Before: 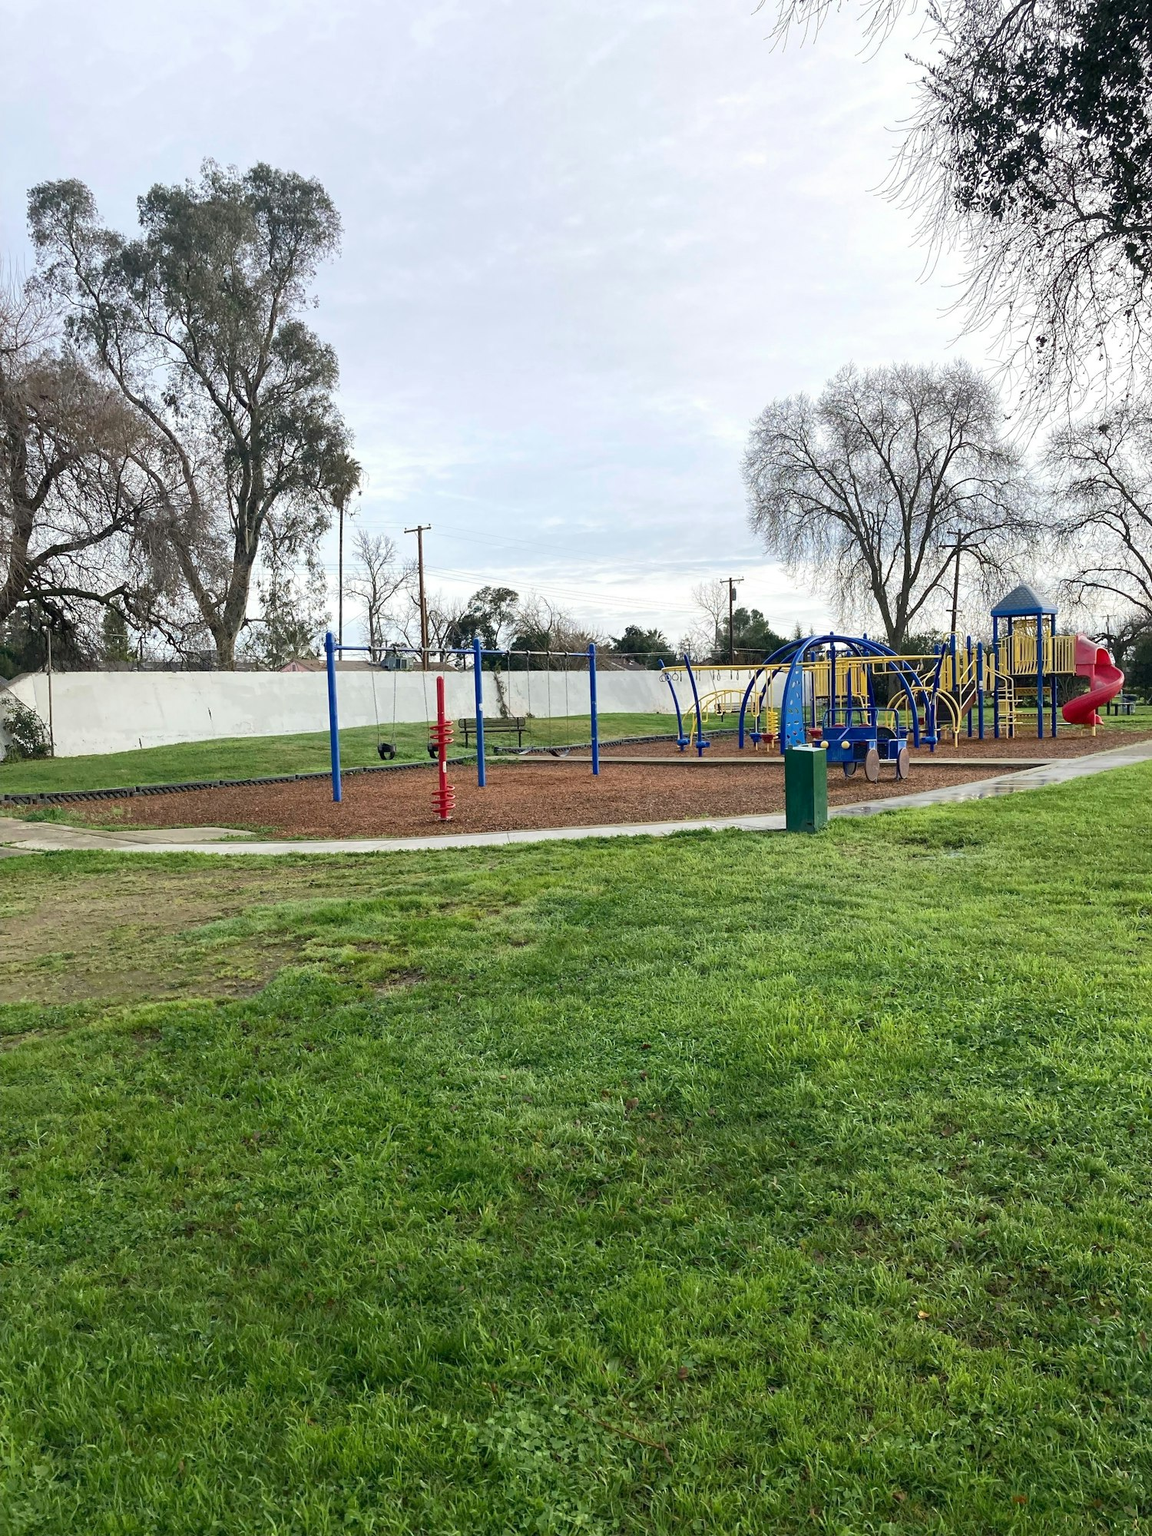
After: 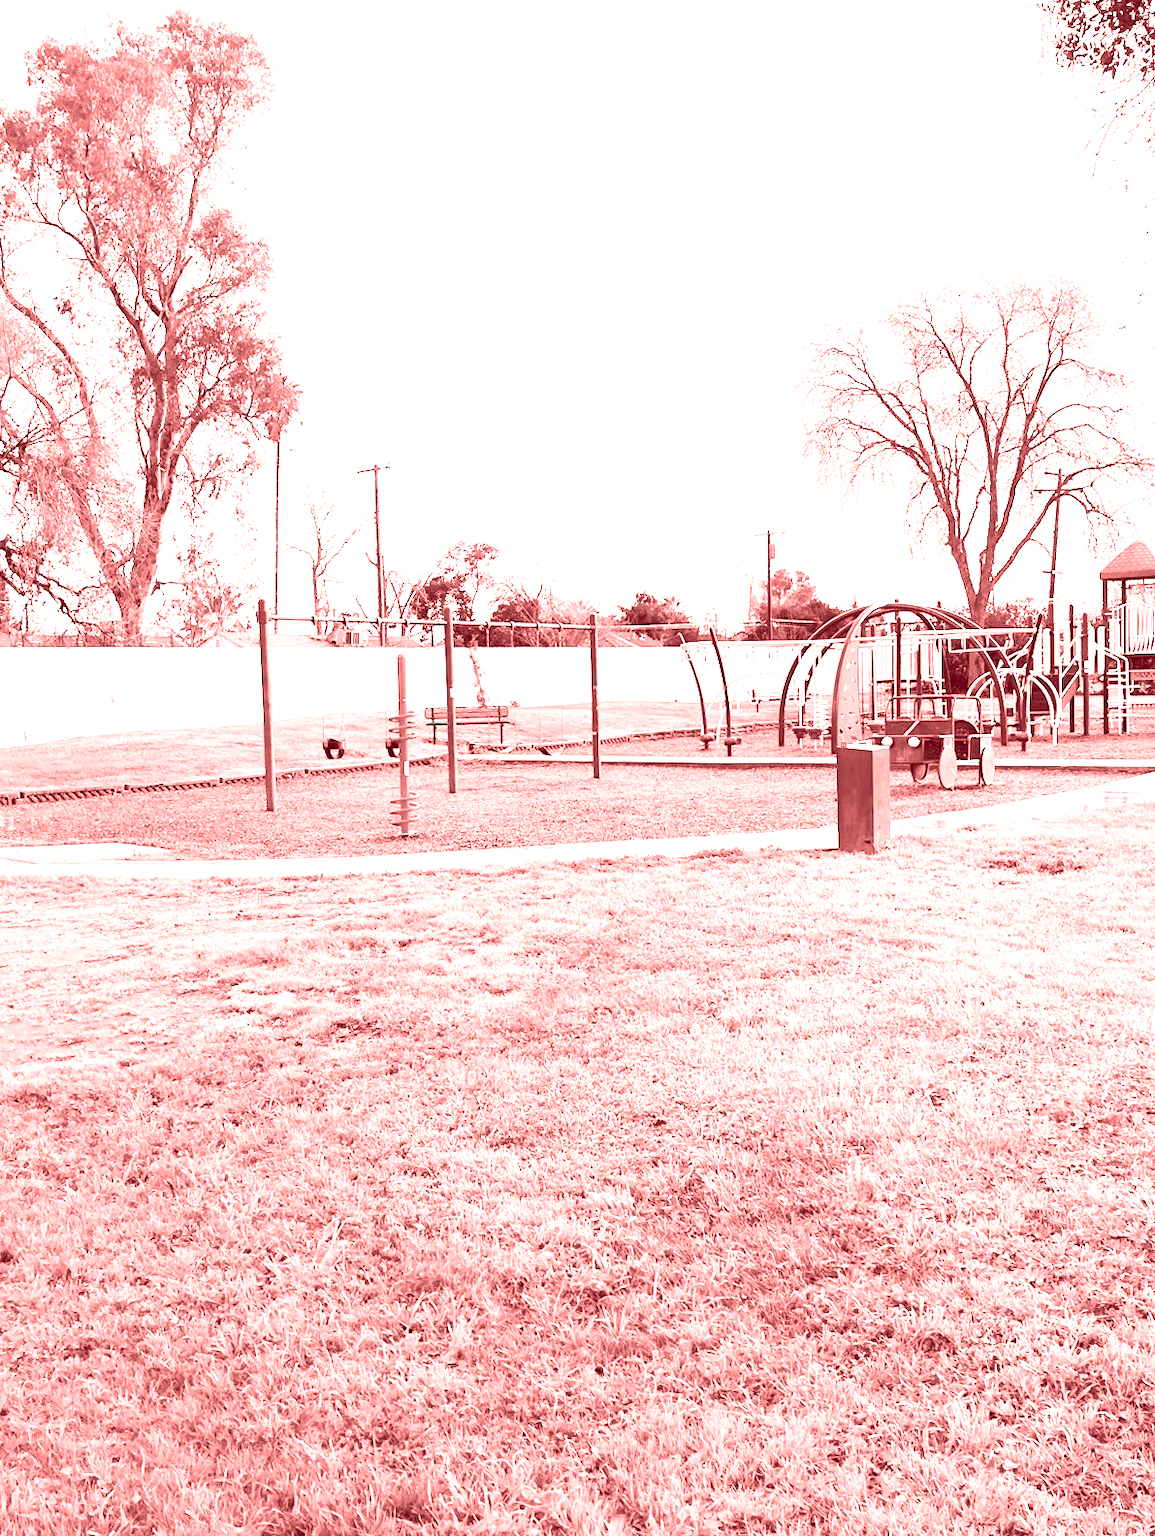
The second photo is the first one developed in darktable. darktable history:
exposure: black level correction -0.002, exposure 0.708 EV, compensate exposure bias true, compensate highlight preservation false
rotate and perspective: rotation 0.192°, lens shift (horizontal) -0.015, crop left 0.005, crop right 0.996, crop top 0.006, crop bottom 0.99
crop and rotate: left 10.071%, top 10.071%, right 10.02%, bottom 10.02%
base curve: curves: ch0 [(0, 0) (0.007, 0.004) (0.027, 0.03) (0.046, 0.07) (0.207, 0.54) (0.442, 0.872) (0.673, 0.972) (1, 1)], preserve colors none
colorize: saturation 60%, source mix 100%
